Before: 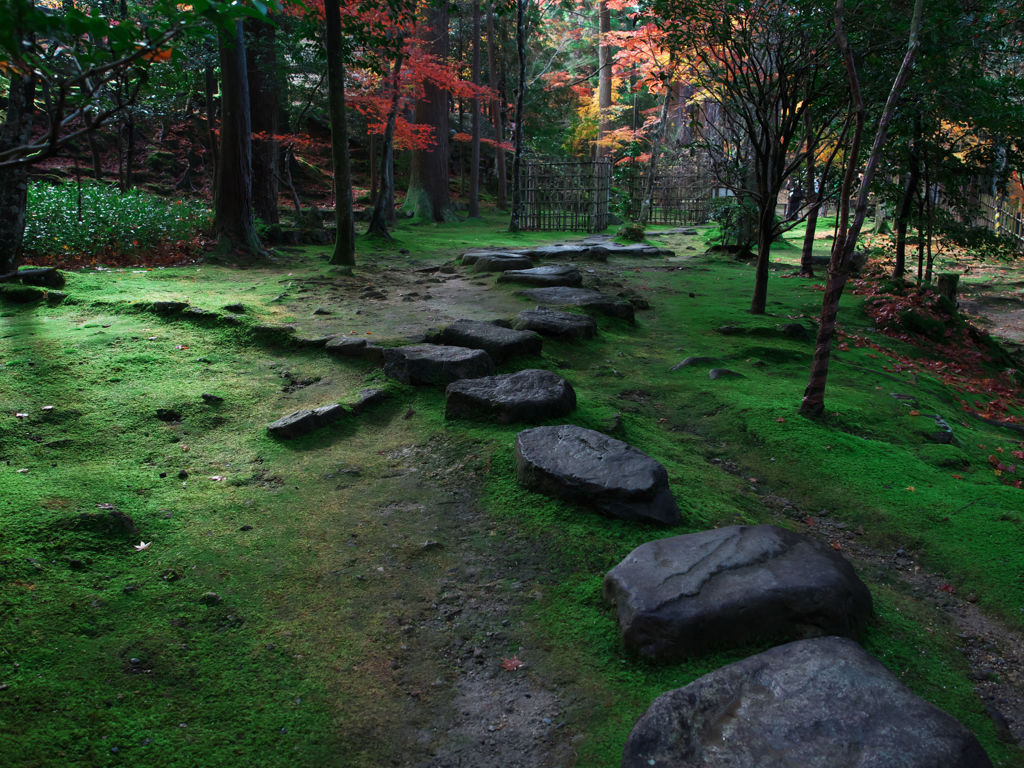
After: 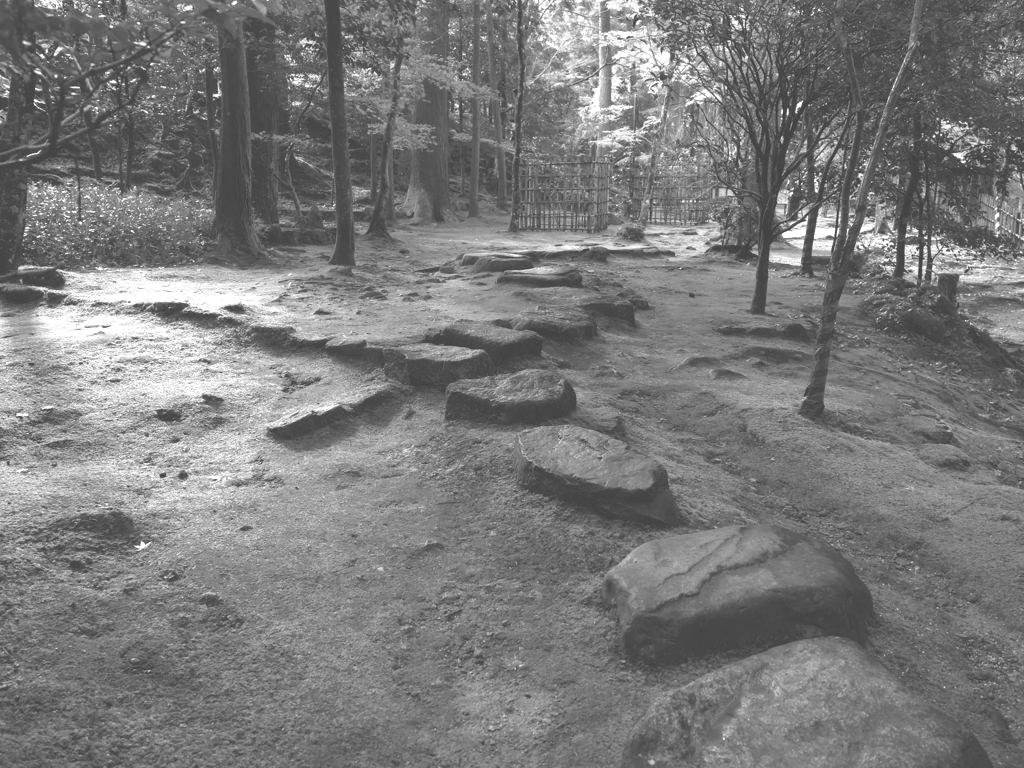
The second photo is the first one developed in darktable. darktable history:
monochrome: a 32, b 64, size 2.3
colorize: hue 28.8°, source mix 100%
shadows and highlights: shadows -24.28, highlights 49.77, soften with gaussian
